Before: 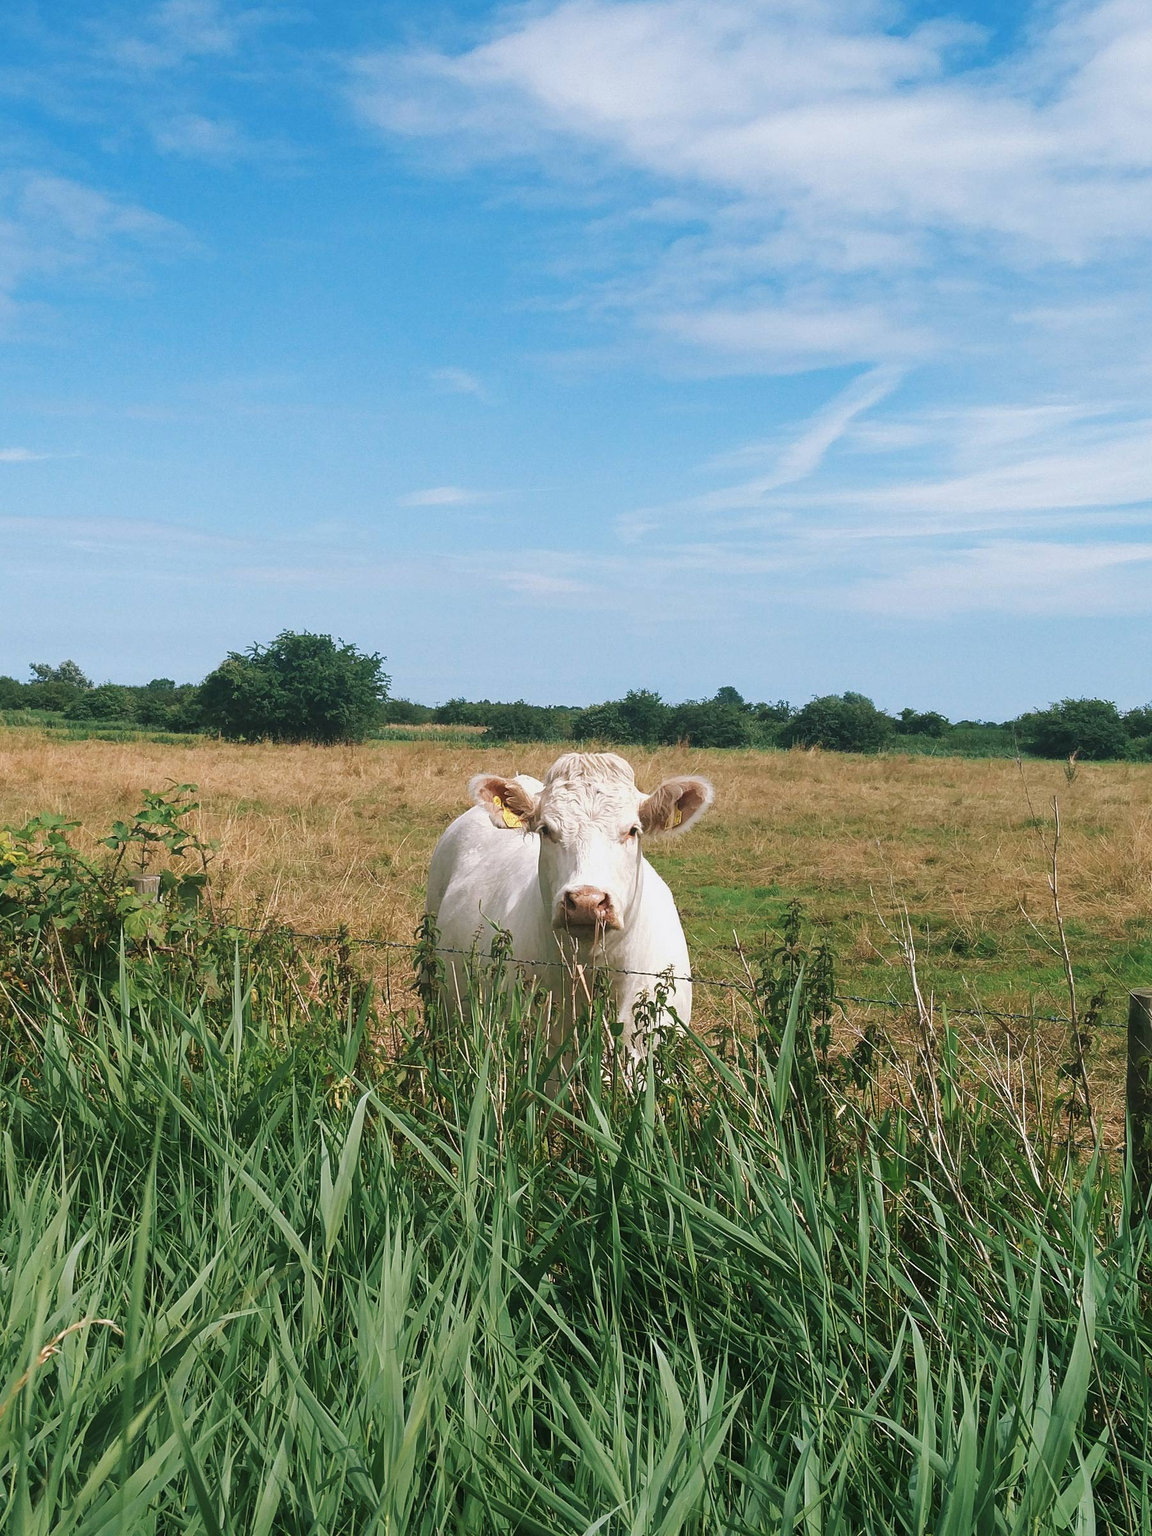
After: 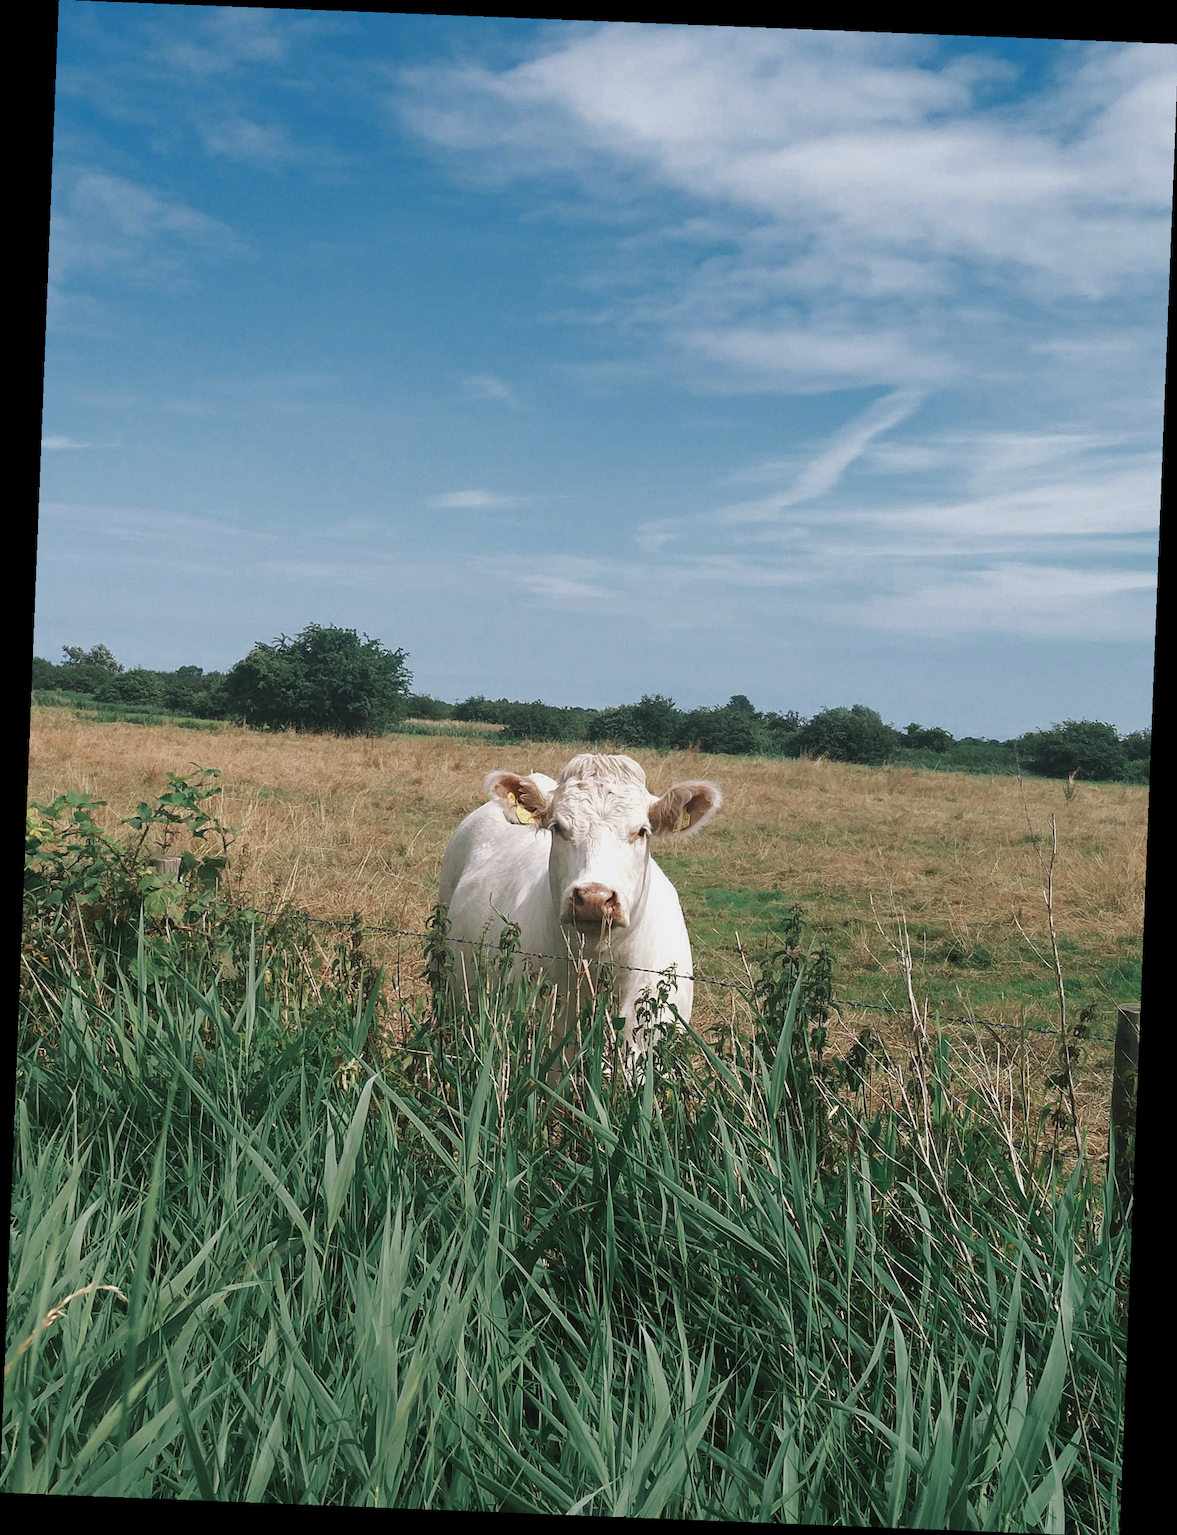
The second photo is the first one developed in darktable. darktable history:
color zones: curves: ch0 [(0, 0.5) (0.125, 0.4) (0.25, 0.5) (0.375, 0.4) (0.5, 0.4) (0.625, 0.35) (0.75, 0.35) (0.875, 0.5)]; ch1 [(0, 0.35) (0.125, 0.45) (0.25, 0.35) (0.375, 0.35) (0.5, 0.35) (0.625, 0.35) (0.75, 0.45) (0.875, 0.35)]; ch2 [(0, 0.6) (0.125, 0.5) (0.25, 0.5) (0.375, 0.6) (0.5, 0.6) (0.625, 0.5) (0.75, 0.5) (0.875, 0.5)]
rotate and perspective: rotation 2.27°, automatic cropping off
